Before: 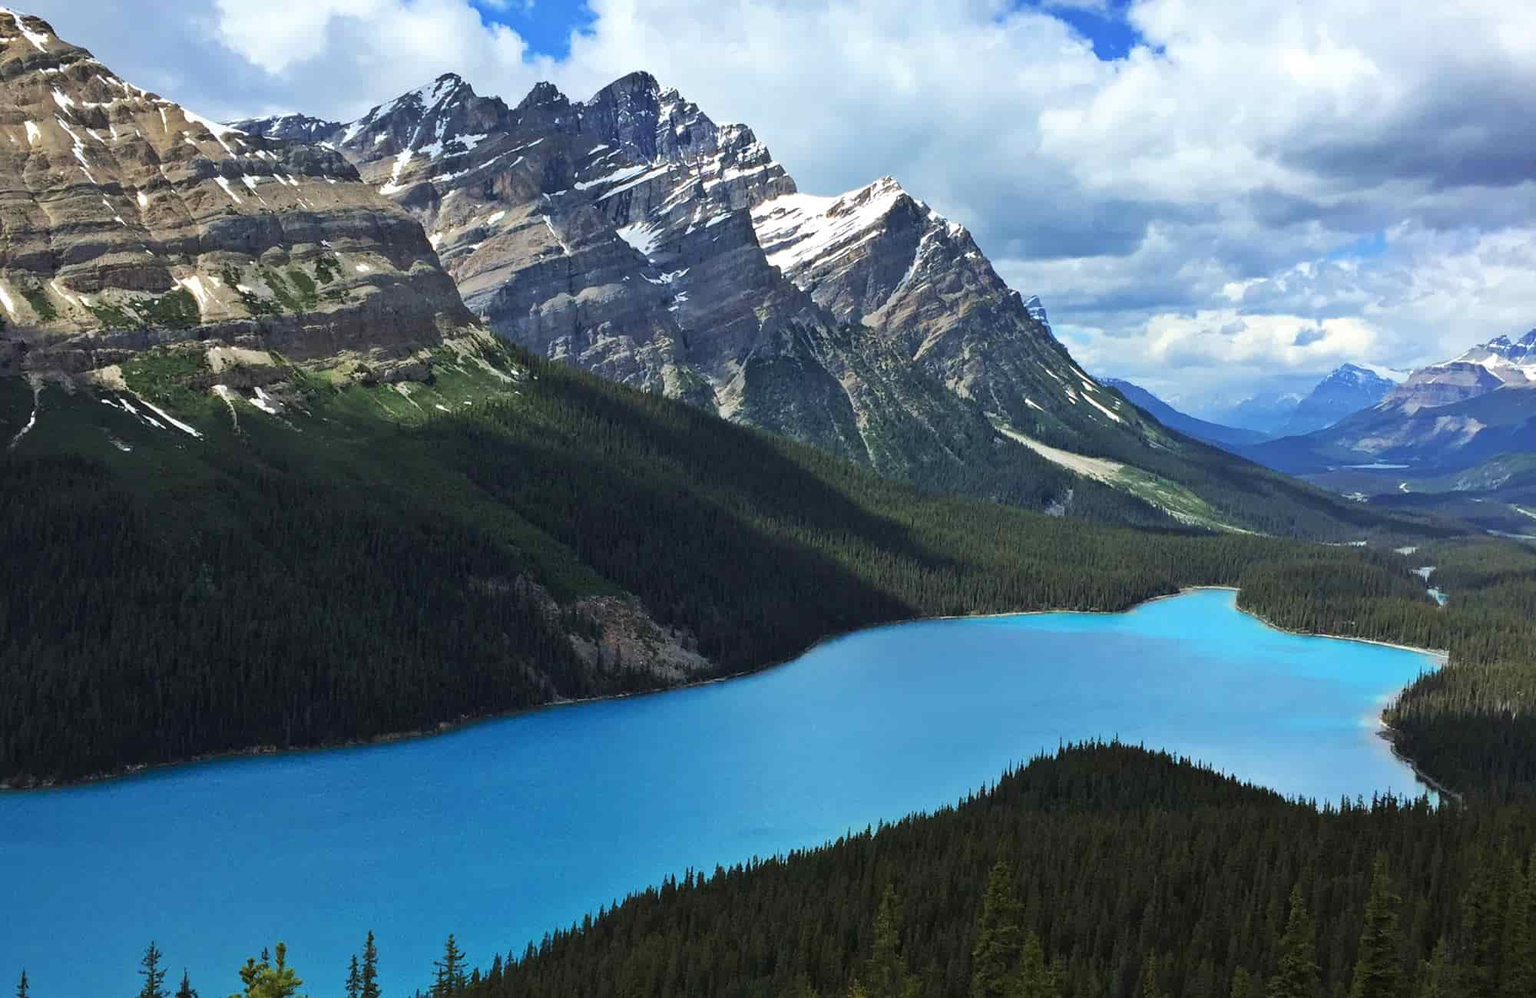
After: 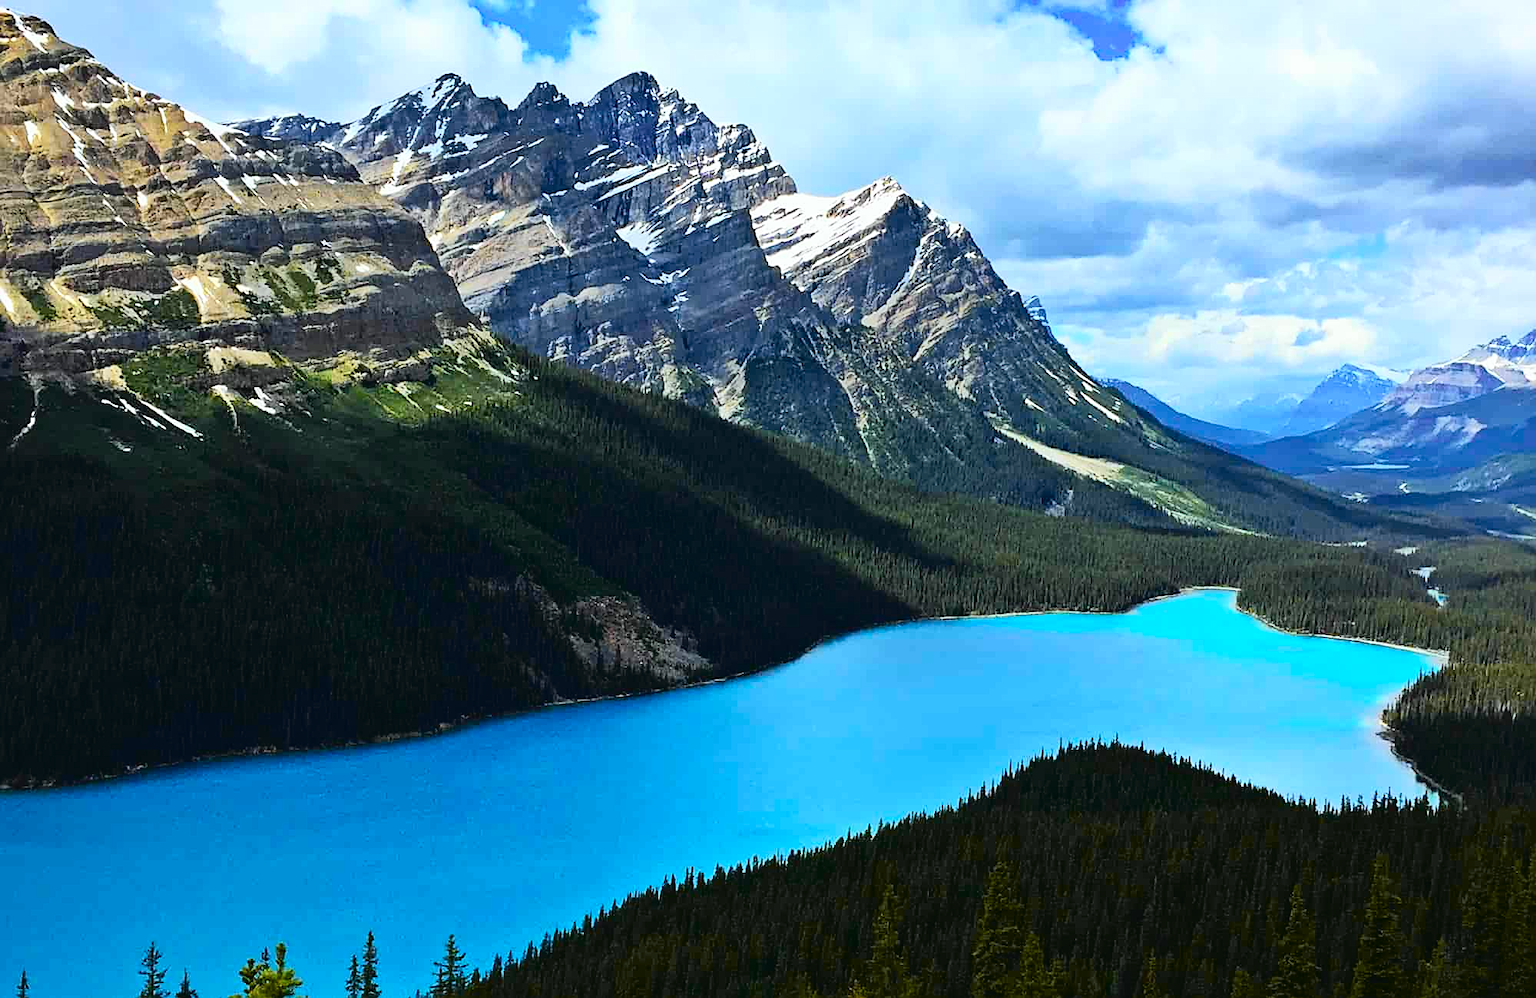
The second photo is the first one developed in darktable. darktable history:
tone curve: curves: ch0 [(0, 0.021) (0.148, 0.076) (0.232, 0.191) (0.398, 0.423) (0.572, 0.672) (0.705, 0.812) (0.877, 0.931) (0.99, 0.987)]; ch1 [(0, 0) (0.377, 0.325) (0.493, 0.486) (0.508, 0.502) (0.515, 0.514) (0.554, 0.586) (0.623, 0.658) (0.701, 0.704) (0.778, 0.751) (1, 1)]; ch2 [(0, 0) (0.431, 0.398) (0.485, 0.486) (0.495, 0.498) (0.511, 0.507) (0.58, 0.66) (0.679, 0.757) (0.749, 0.829) (1, 0.991)], color space Lab, independent channels
sharpen: amount 0.575
exposure: black level correction 0, compensate exposure bias true, compensate highlight preservation false
